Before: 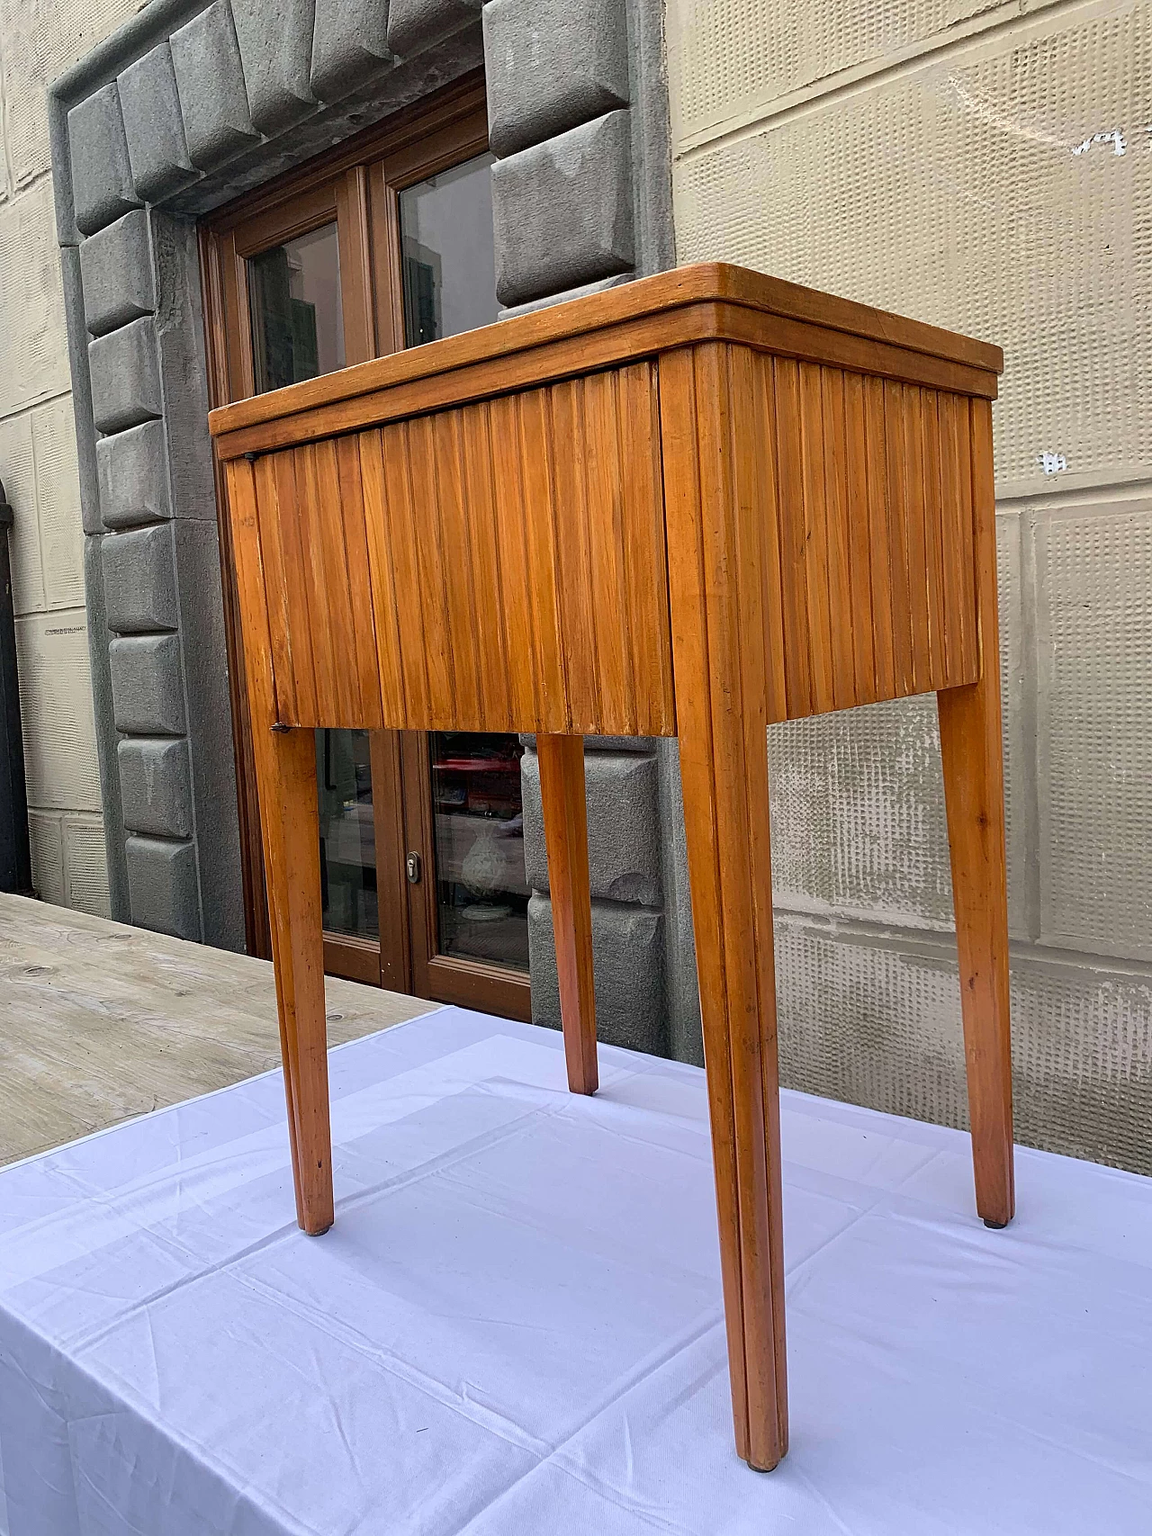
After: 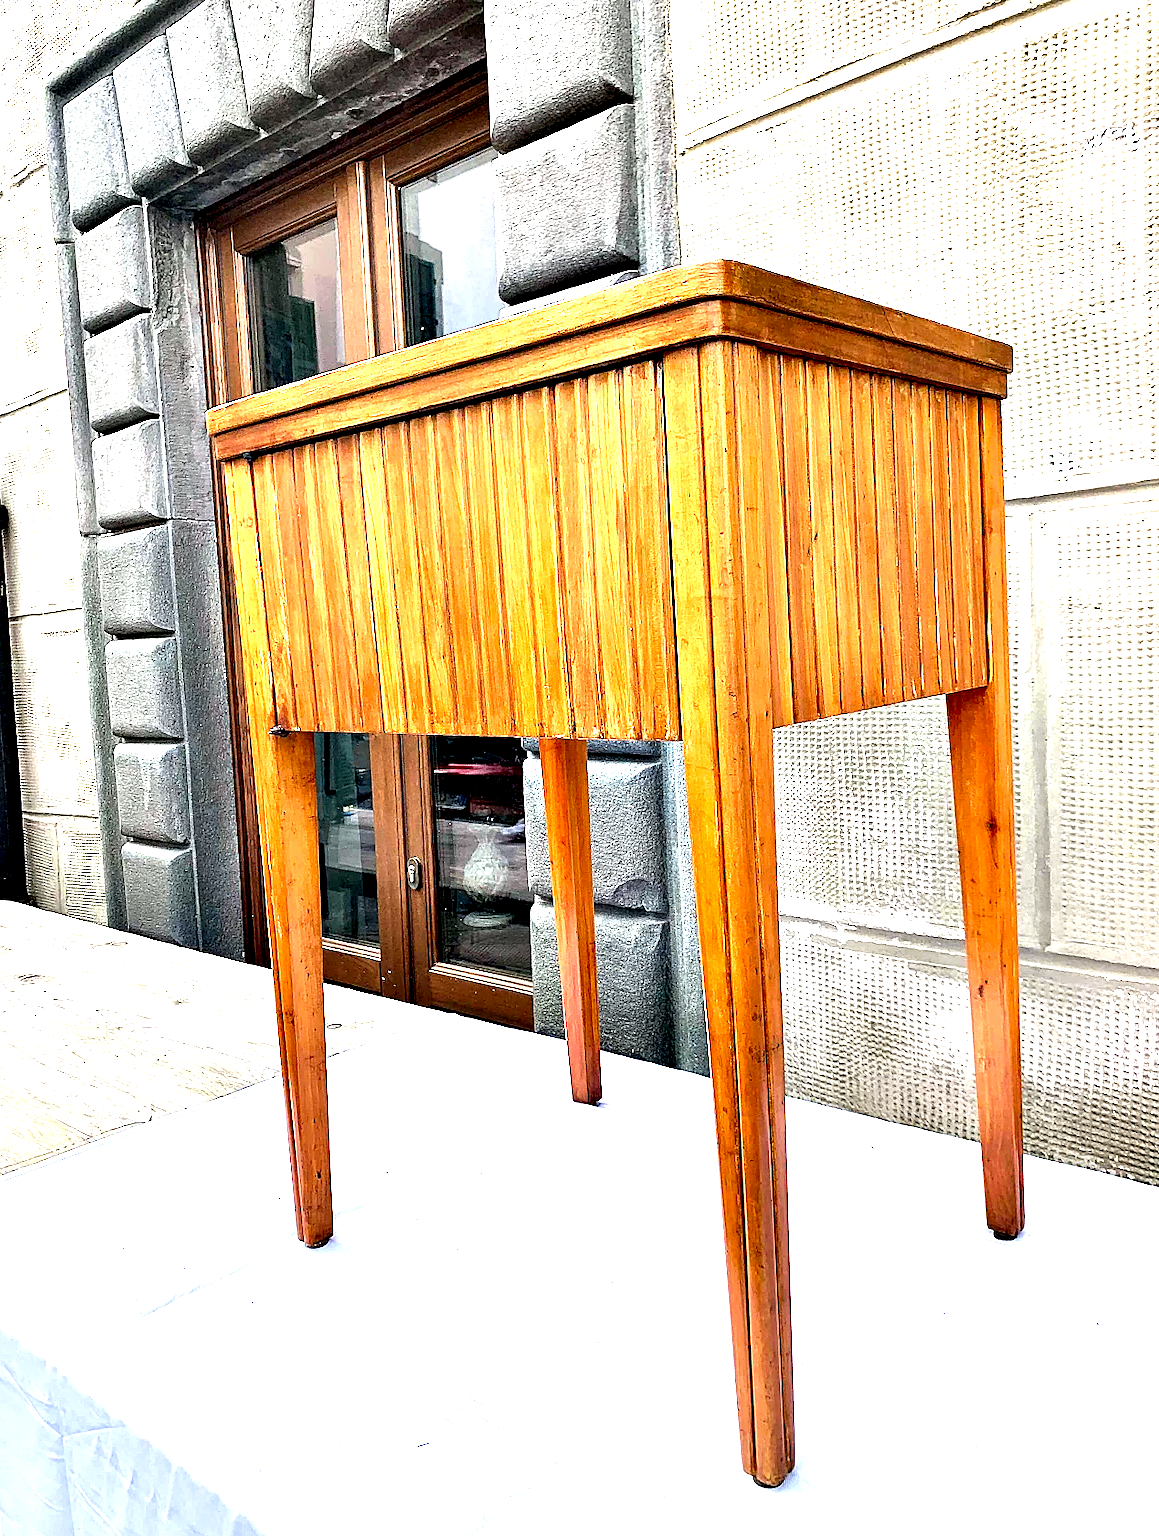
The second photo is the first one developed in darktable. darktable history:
crop: left 0.493%, top 0.514%, right 0.139%, bottom 0.953%
contrast equalizer: octaves 7, y [[0.627 ×6], [0.563 ×6], [0 ×6], [0 ×6], [0 ×6]]
exposure: black level correction 0, exposure 1.996 EV, compensate highlight preservation false
